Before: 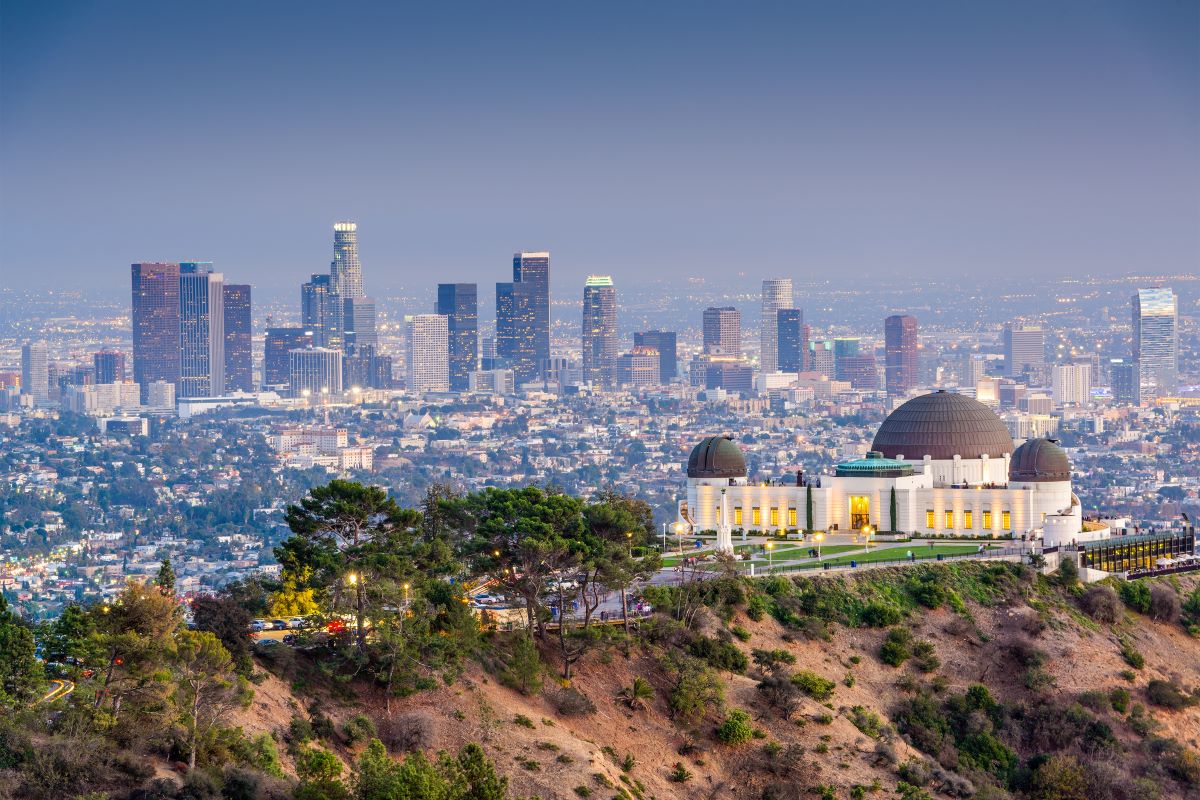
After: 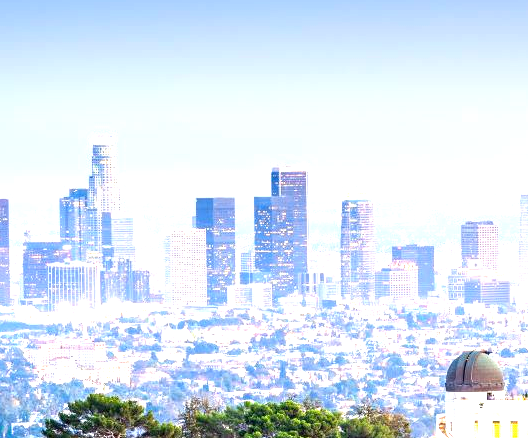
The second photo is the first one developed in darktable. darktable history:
crop: left 20.248%, top 10.86%, right 35.675%, bottom 34.321%
exposure: black level correction 0.001, exposure 1.719 EV, compensate exposure bias true, compensate highlight preservation false
